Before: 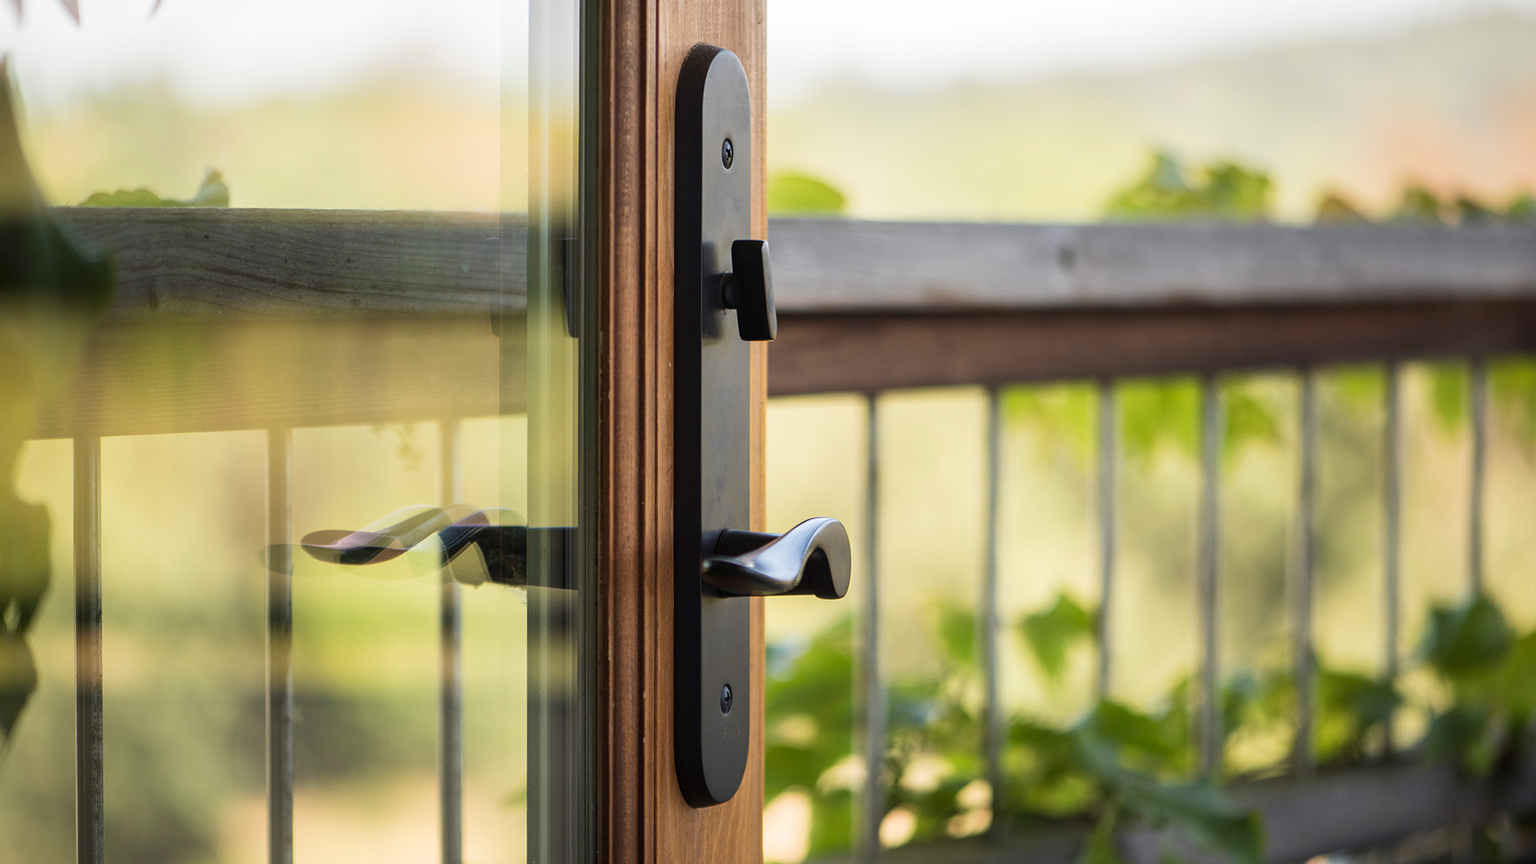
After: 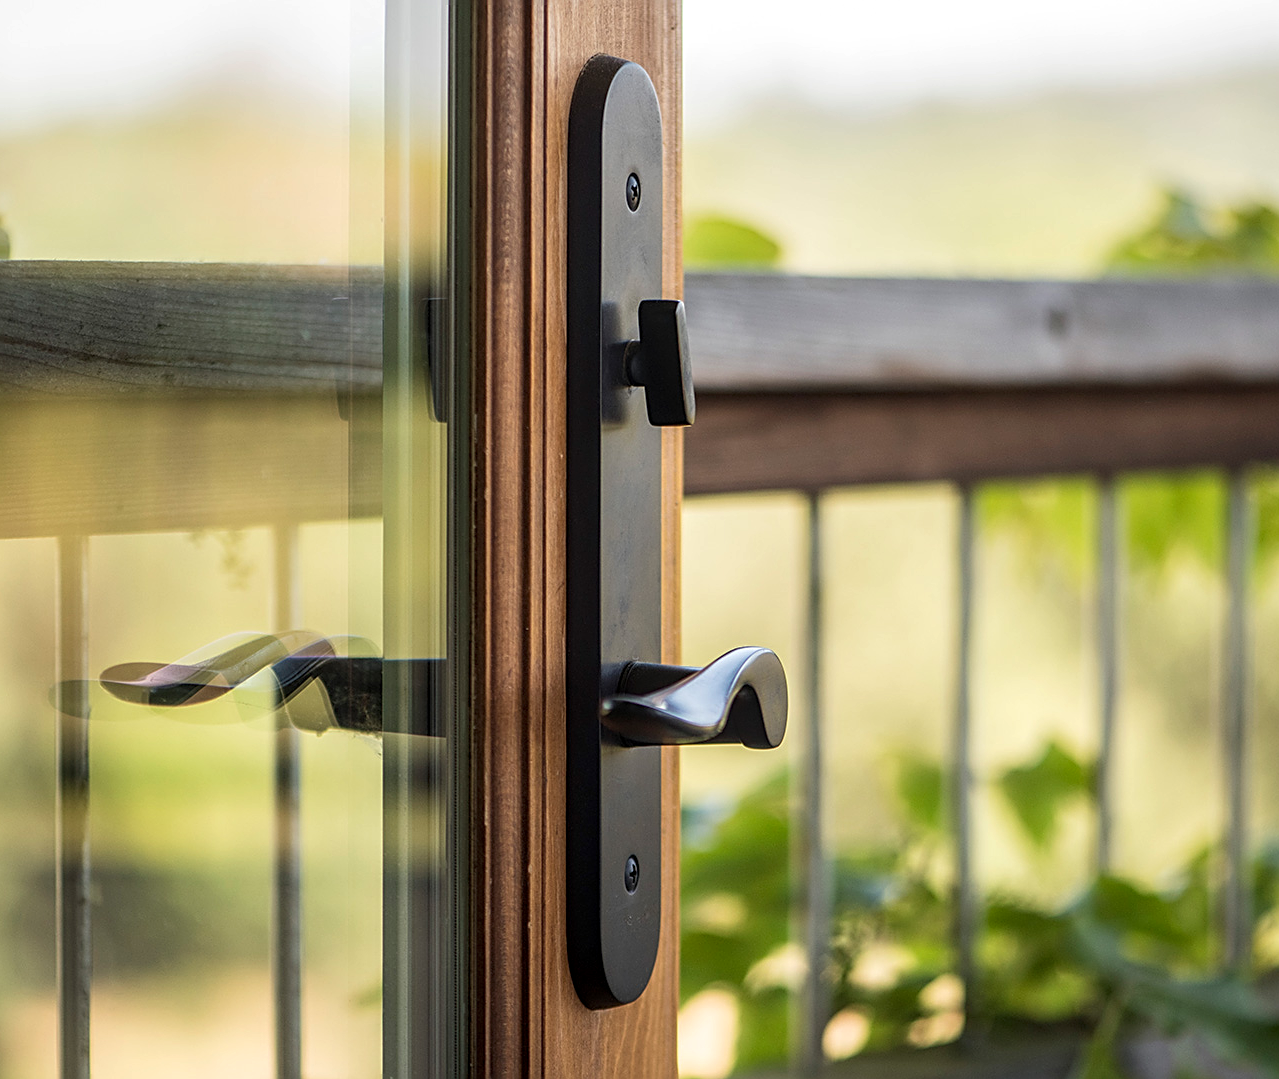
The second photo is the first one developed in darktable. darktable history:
crop and rotate: left 14.404%, right 18.959%
sharpen: amount 0.492
local contrast: on, module defaults
